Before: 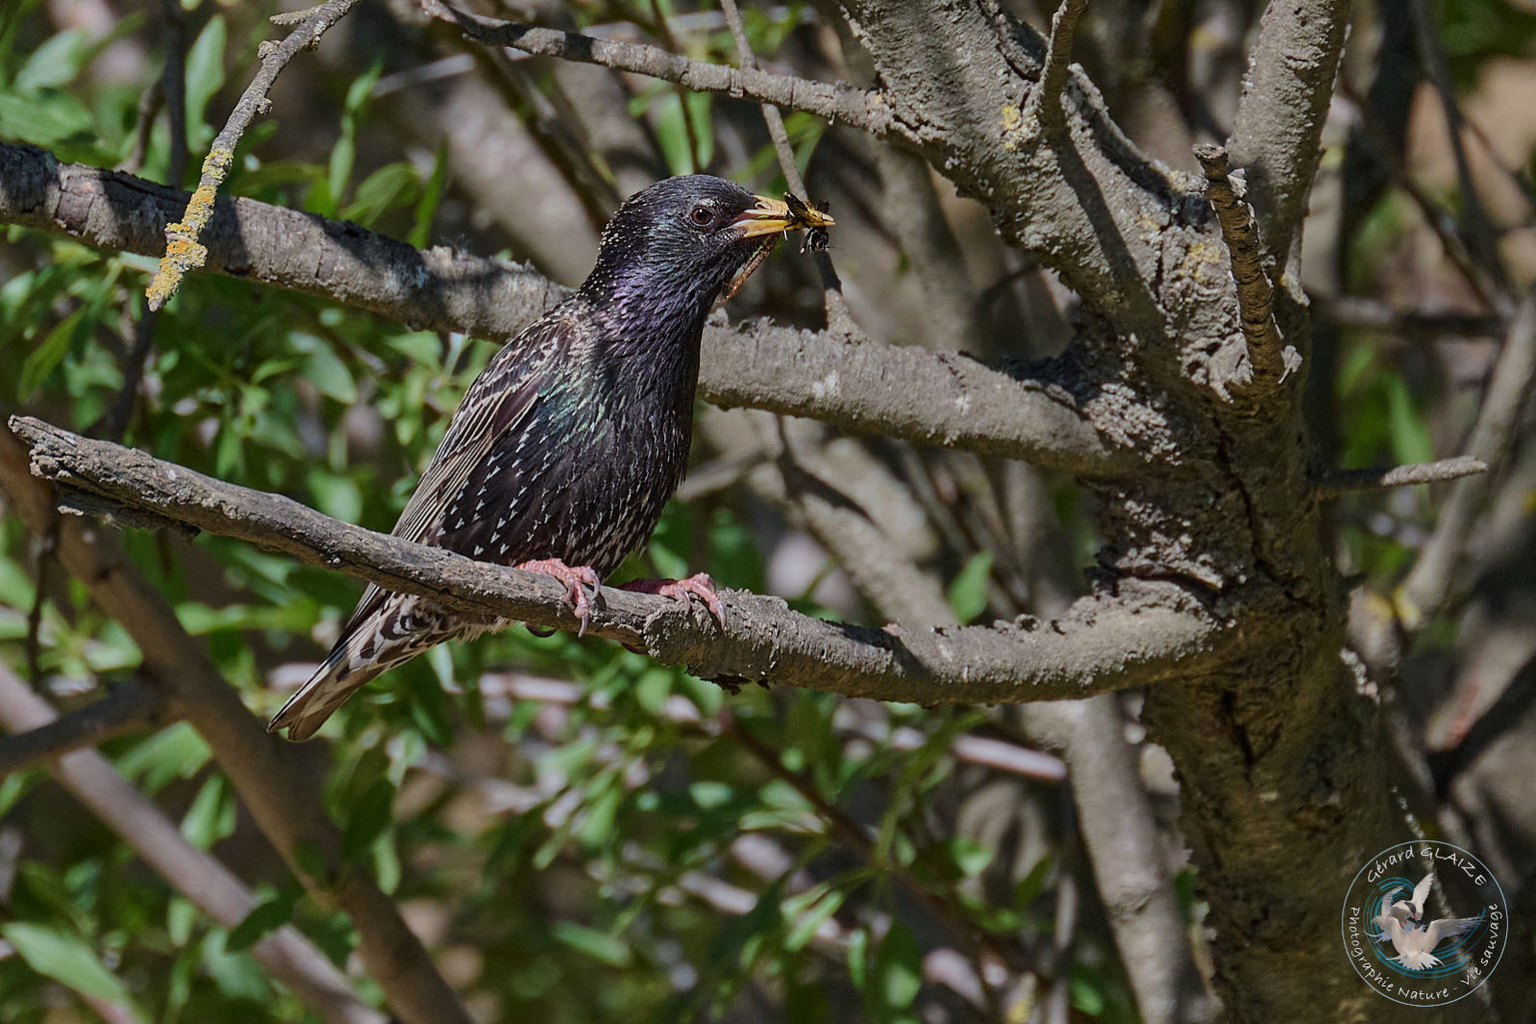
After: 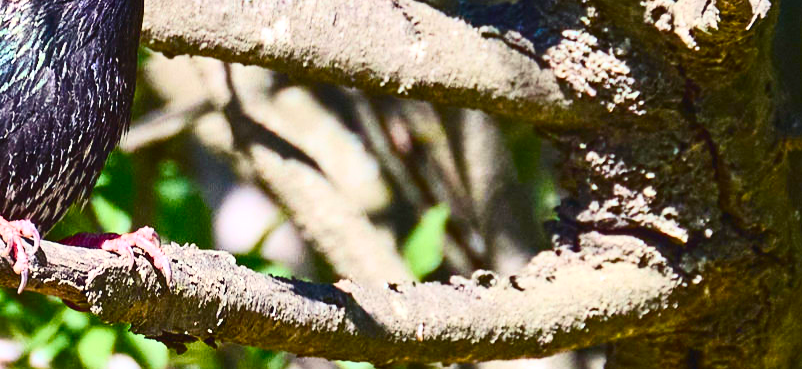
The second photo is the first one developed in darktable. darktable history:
white balance: red 0.974, blue 1.044
exposure: black level correction 0, exposure 1.1 EV, compensate highlight preservation false
color balance rgb: shadows lift › chroma 3%, shadows lift › hue 280.8°, power › hue 330°, highlights gain › chroma 3%, highlights gain › hue 75.6°, global offset › luminance 0.7%, perceptual saturation grading › global saturation 20%, perceptual saturation grading › highlights -25%, perceptual saturation grading › shadows 50%, global vibrance 20.33%
contrast brightness saturation: contrast 0.4, brightness 0.1, saturation 0.21
crop: left 36.607%, top 34.735%, right 13.146%, bottom 30.611%
